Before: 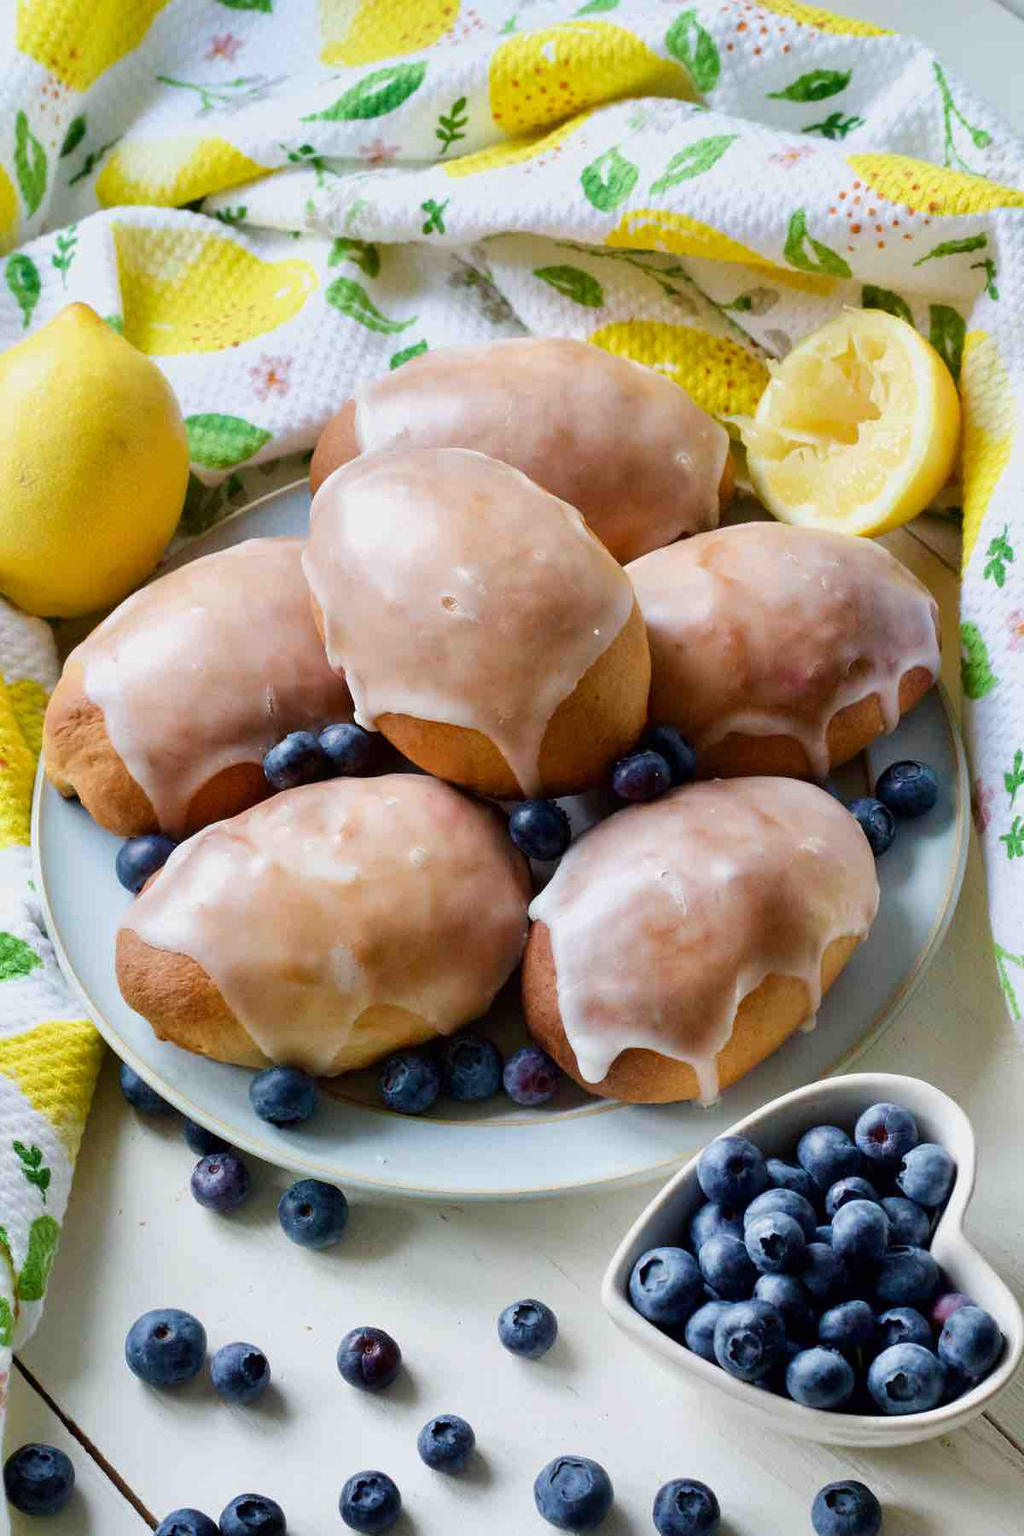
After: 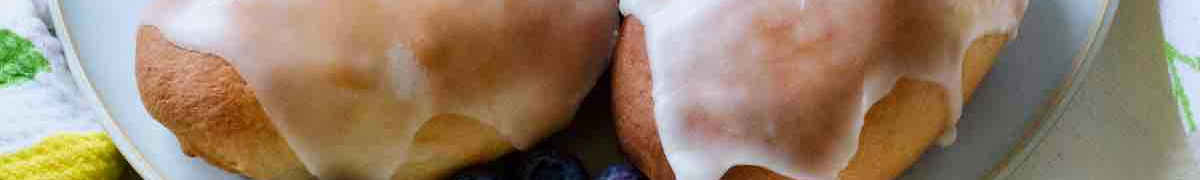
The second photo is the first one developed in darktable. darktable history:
white balance: red 0.983, blue 1.036
crop and rotate: top 59.084%, bottom 30.916%
exposure: compensate highlight preservation false
